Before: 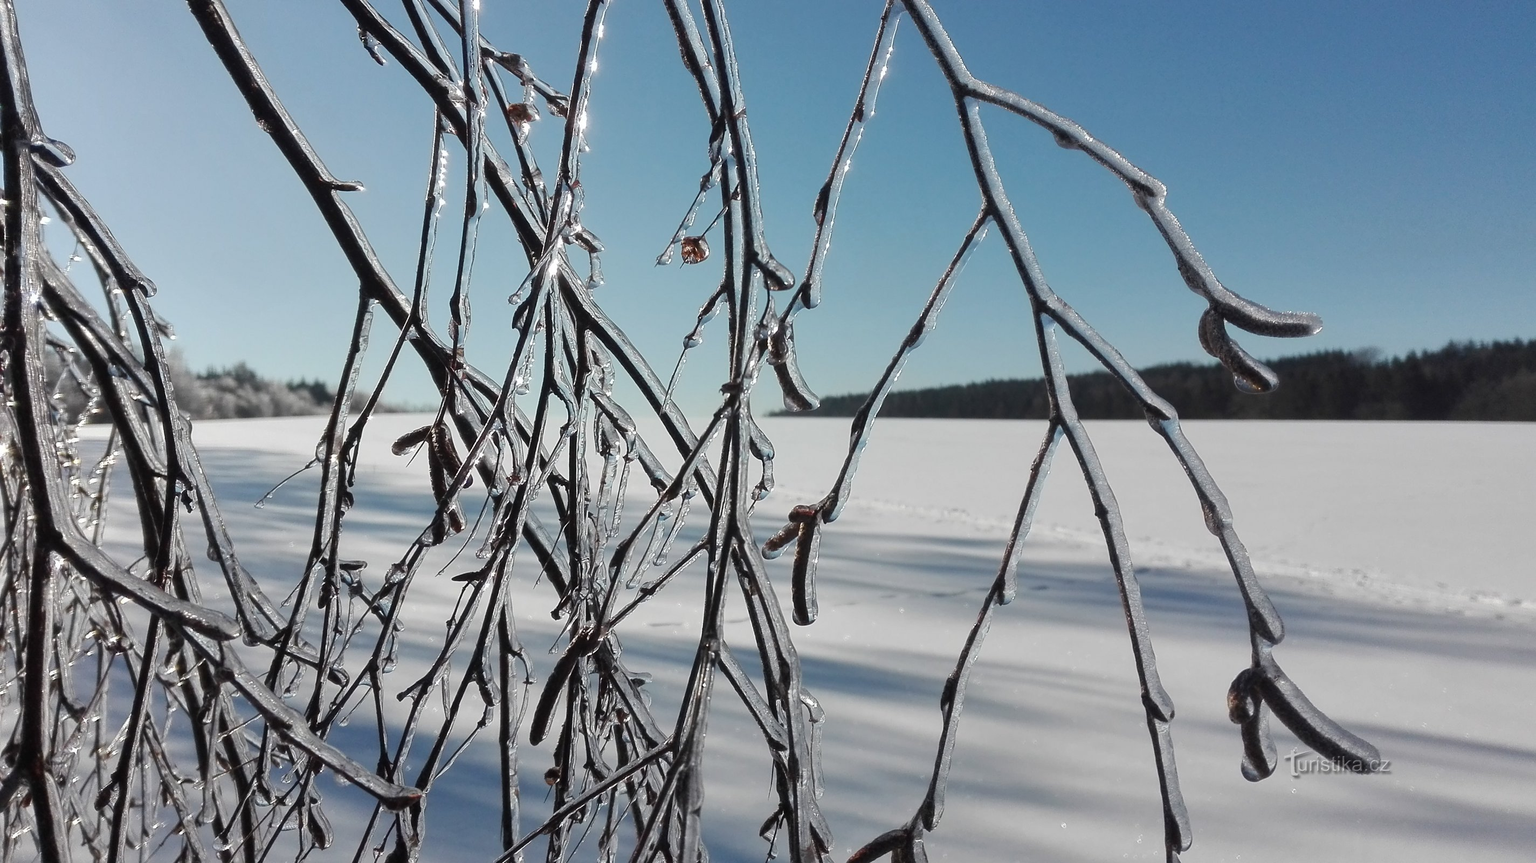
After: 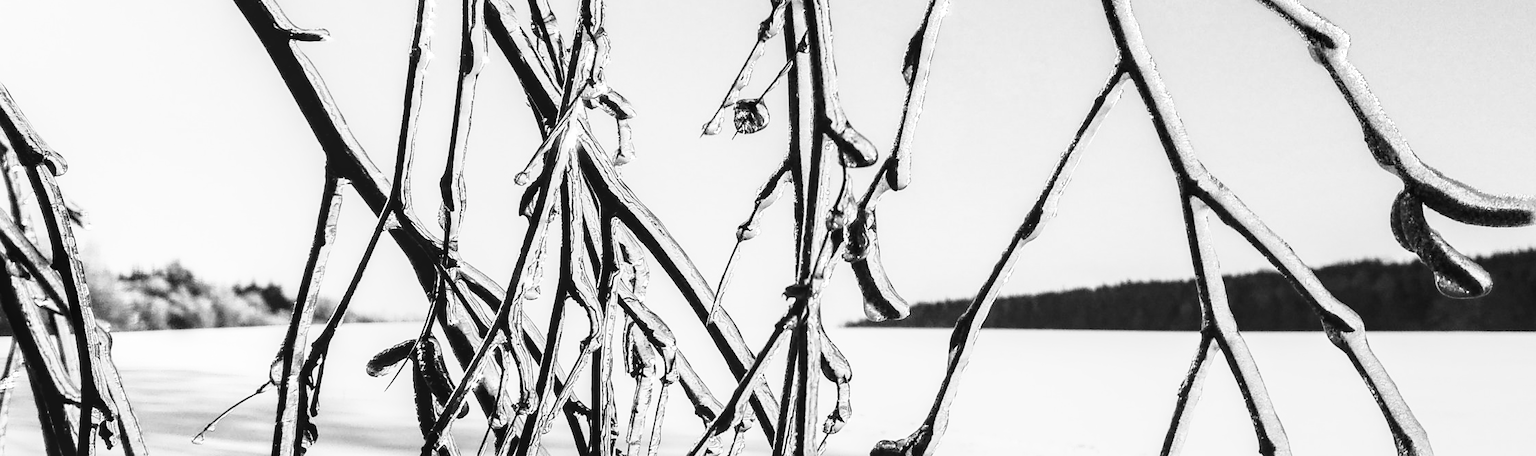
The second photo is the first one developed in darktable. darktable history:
tone equalizer: -8 EV -0.741 EV, -7 EV -0.693 EV, -6 EV -0.599 EV, -5 EV -0.384 EV, -3 EV 0.376 EV, -2 EV 0.6 EV, -1 EV 0.698 EV, +0 EV 0.779 EV, edges refinement/feathering 500, mask exposure compensation -1.57 EV, preserve details no
exposure: black level correction 0.009, compensate exposure bias true, compensate highlight preservation false
base curve: curves: ch0 [(0, 0) (0.028, 0.03) (0.105, 0.232) (0.387, 0.748) (0.754, 0.968) (1, 1)], preserve colors none
crop: left 6.764%, top 18.416%, right 14.469%, bottom 39.894%
color correction: highlights b* 0.001, saturation 0.52
color zones: curves: ch0 [(0, 0.613) (0.01, 0.613) (0.245, 0.448) (0.498, 0.529) (0.642, 0.665) (0.879, 0.777) (0.99, 0.613)]; ch1 [(0, 0) (0.143, 0) (0.286, 0) (0.429, 0) (0.571, 0) (0.714, 0) (0.857, 0)]
local contrast: detail 130%
